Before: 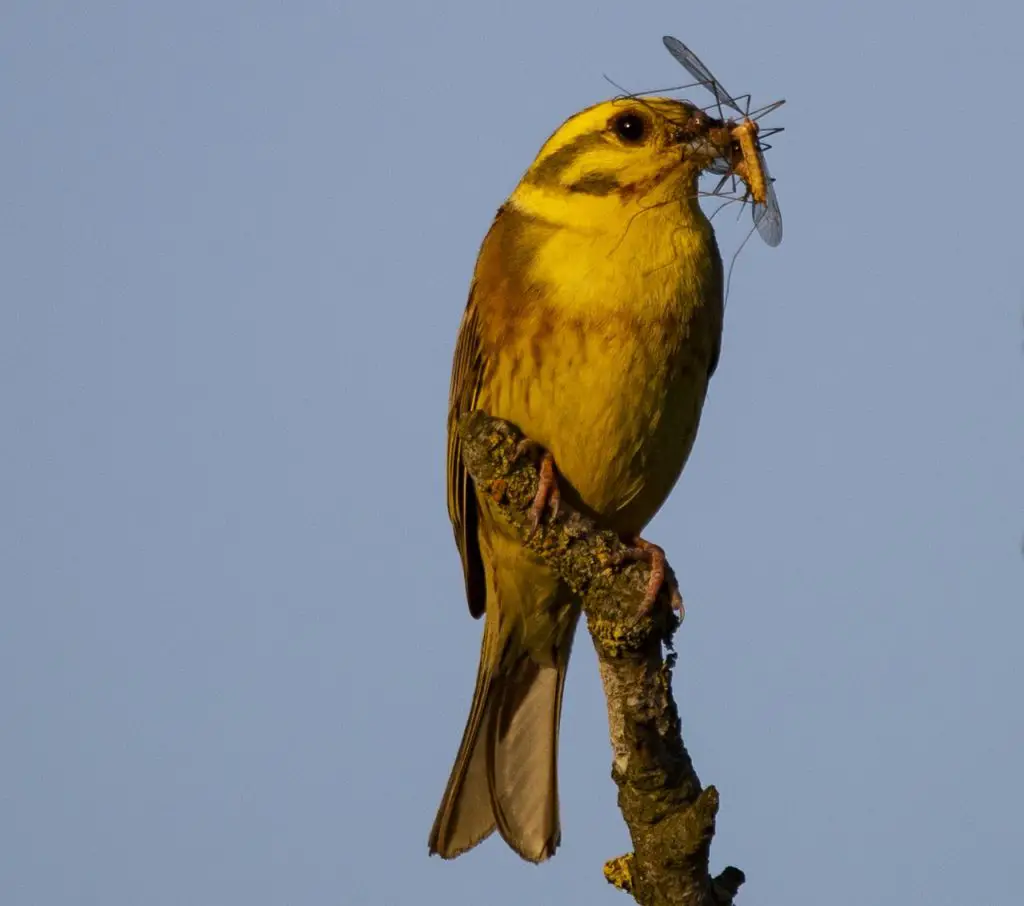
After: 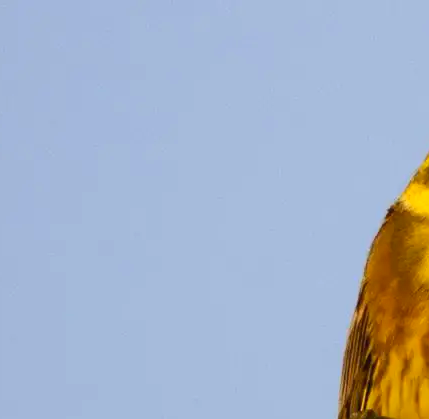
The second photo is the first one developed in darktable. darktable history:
crop and rotate: left 10.817%, top 0.062%, right 47.194%, bottom 53.626%
contrast brightness saturation: contrast 0.2, brightness 0.16, saturation 0.22
